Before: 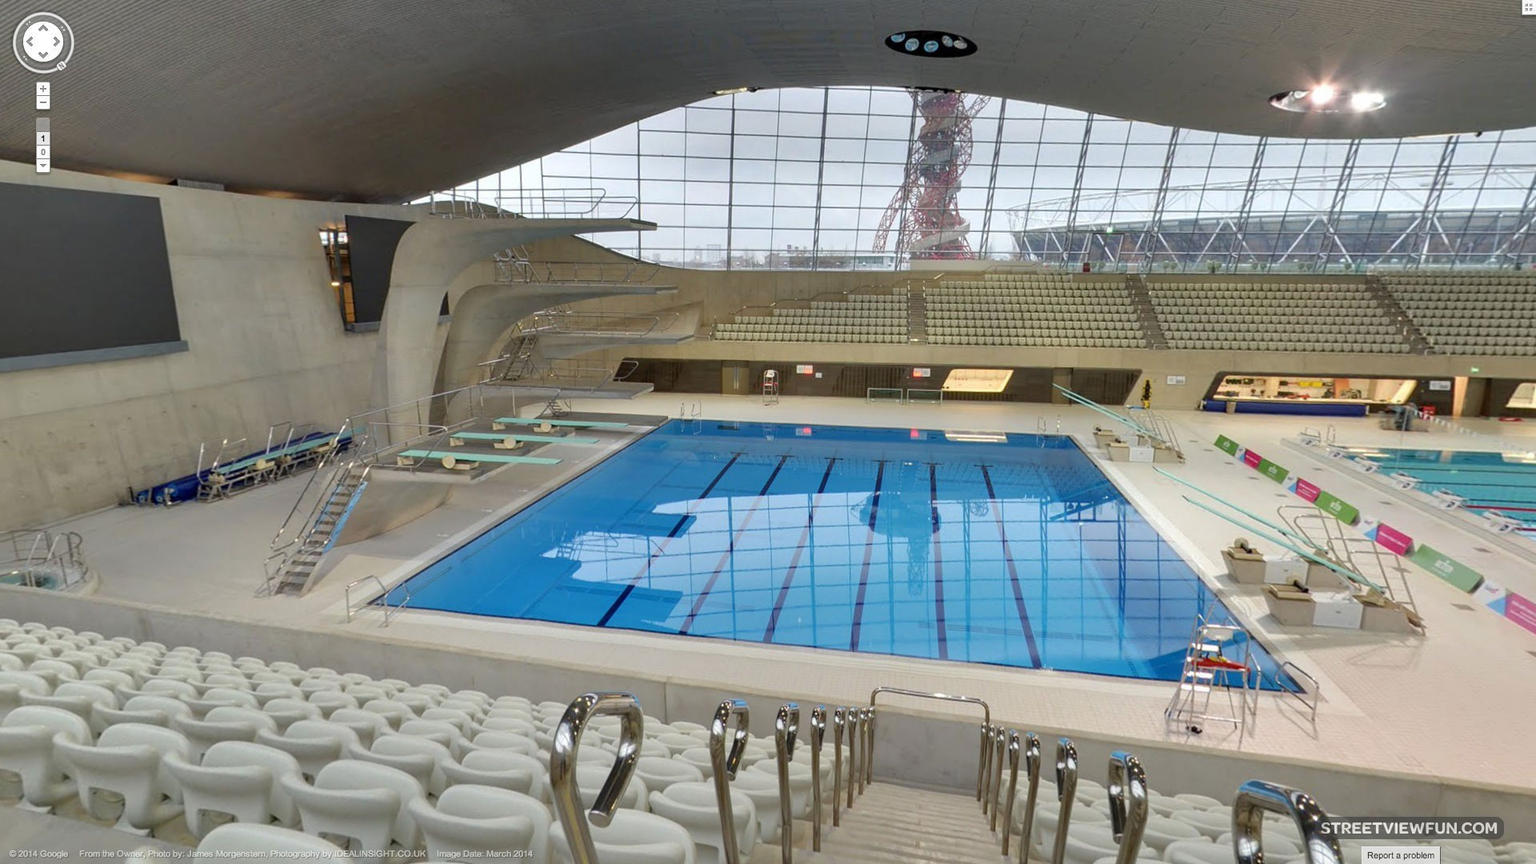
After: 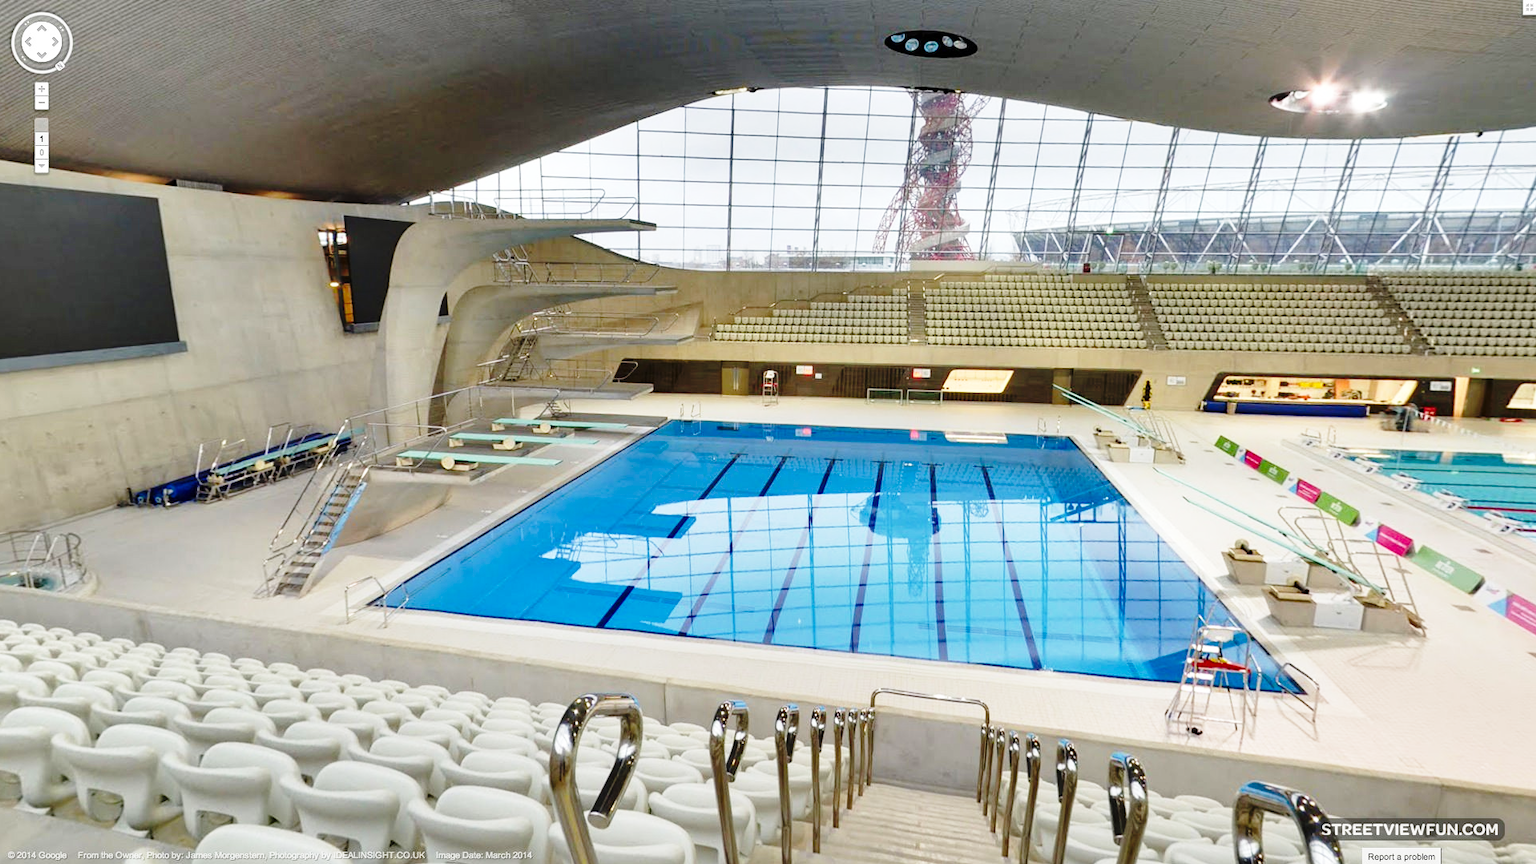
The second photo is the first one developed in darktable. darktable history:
base curve: curves: ch0 [(0, 0) (0.04, 0.03) (0.133, 0.232) (0.448, 0.748) (0.843, 0.968) (1, 1)], preserve colors none
shadows and highlights: shadows 37.27, highlights -28.18, soften with gaussian
crop and rotate: left 0.126%
